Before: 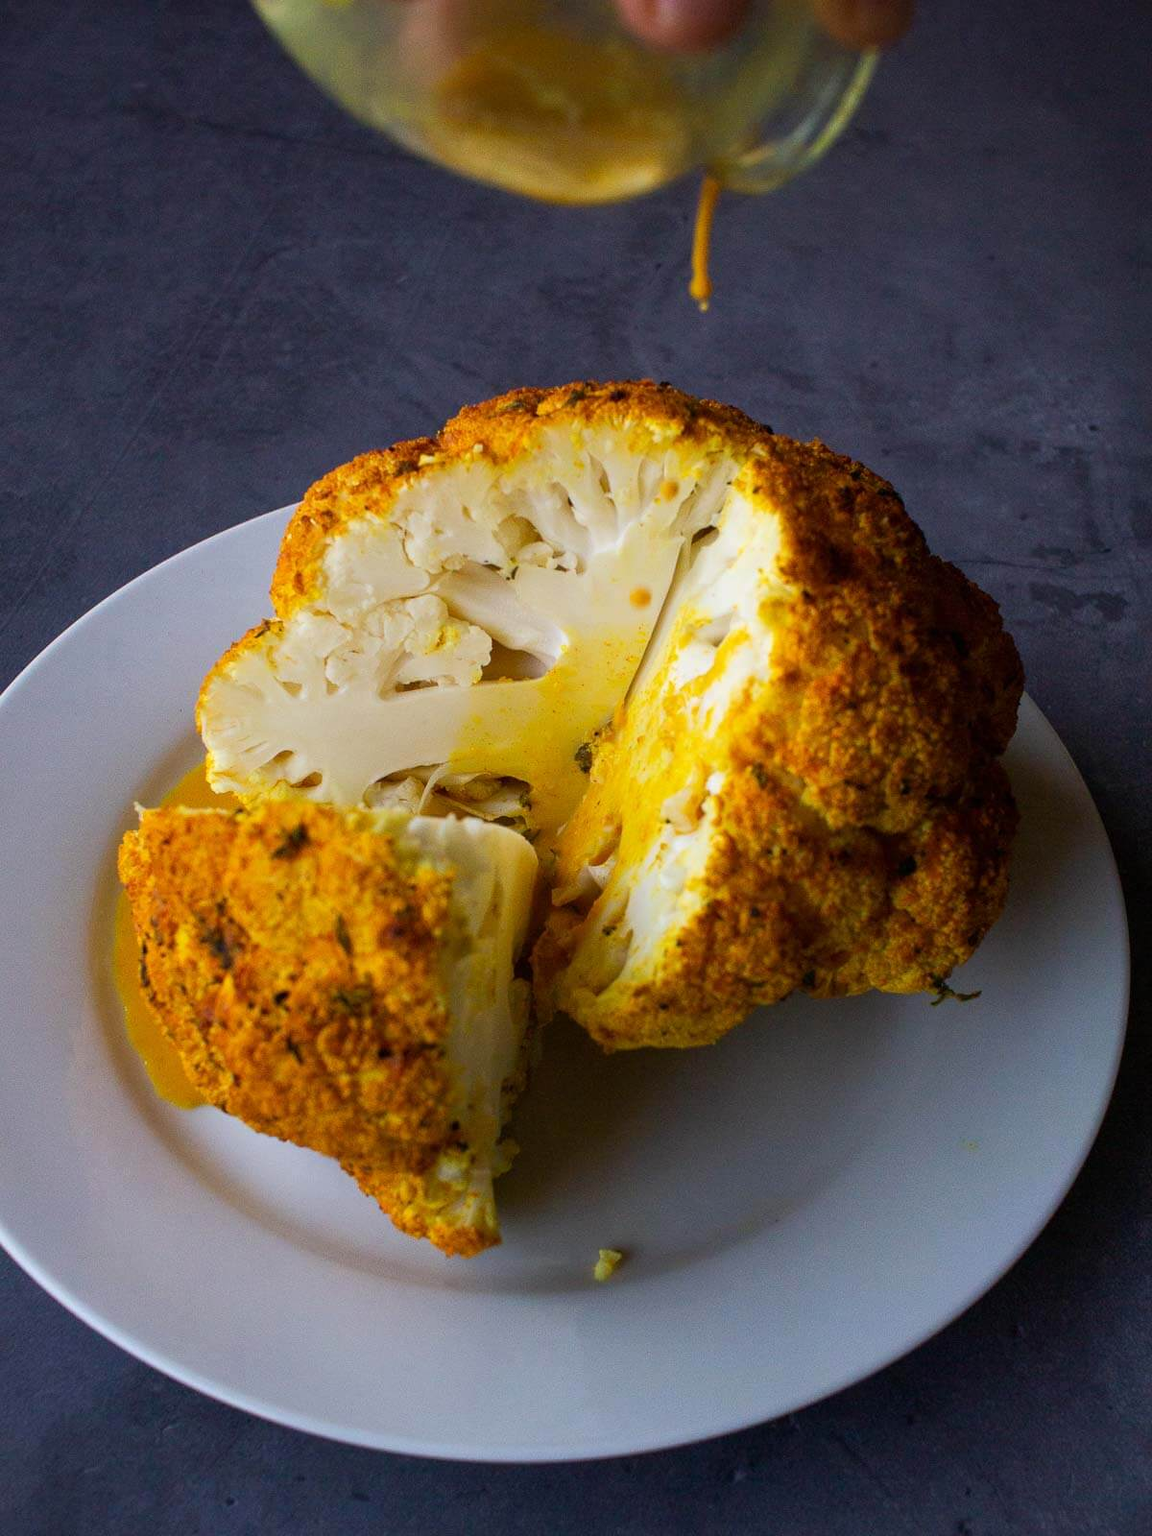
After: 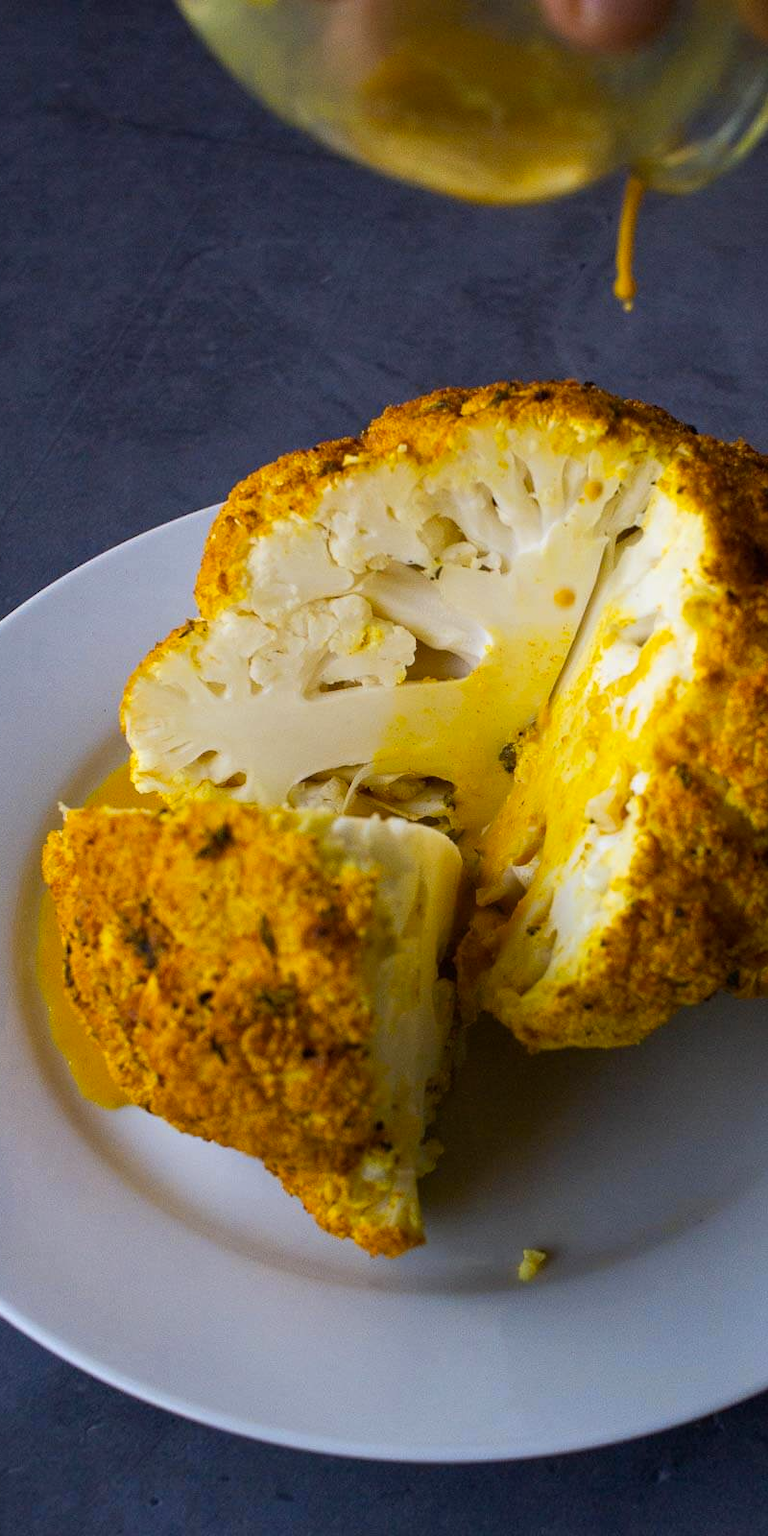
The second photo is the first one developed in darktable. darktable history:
color contrast: green-magenta contrast 0.8, blue-yellow contrast 1.1, unbound 0
crop and rotate: left 6.617%, right 26.717%
